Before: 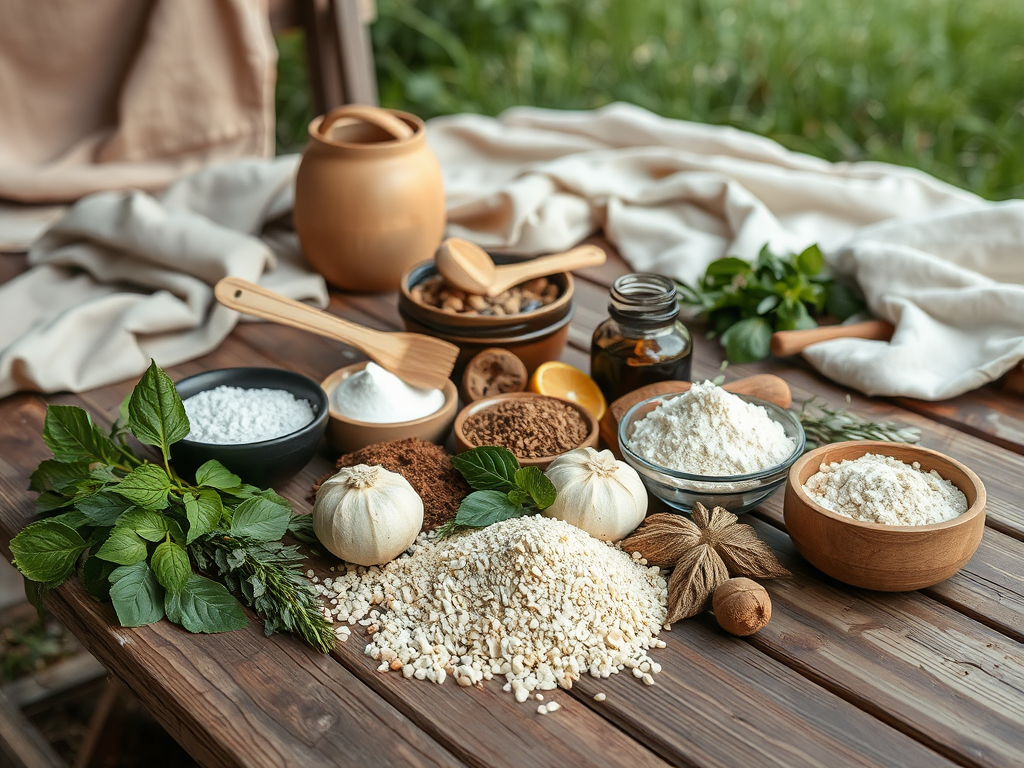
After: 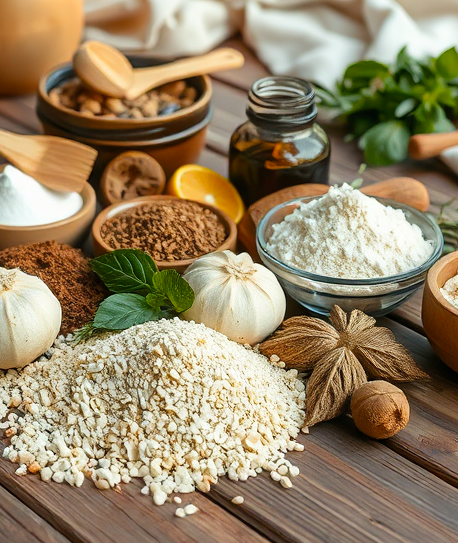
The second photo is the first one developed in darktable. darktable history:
crop: left 35.371%, top 25.748%, right 19.808%, bottom 3.434%
color balance rgb: perceptual saturation grading › global saturation 18.318%, perceptual brilliance grading › global brilliance 2.558%, perceptual brilliance grading › highlights -2.512%, perceptual brilliance grading › shadows 3.206%, global vibrance 20%
